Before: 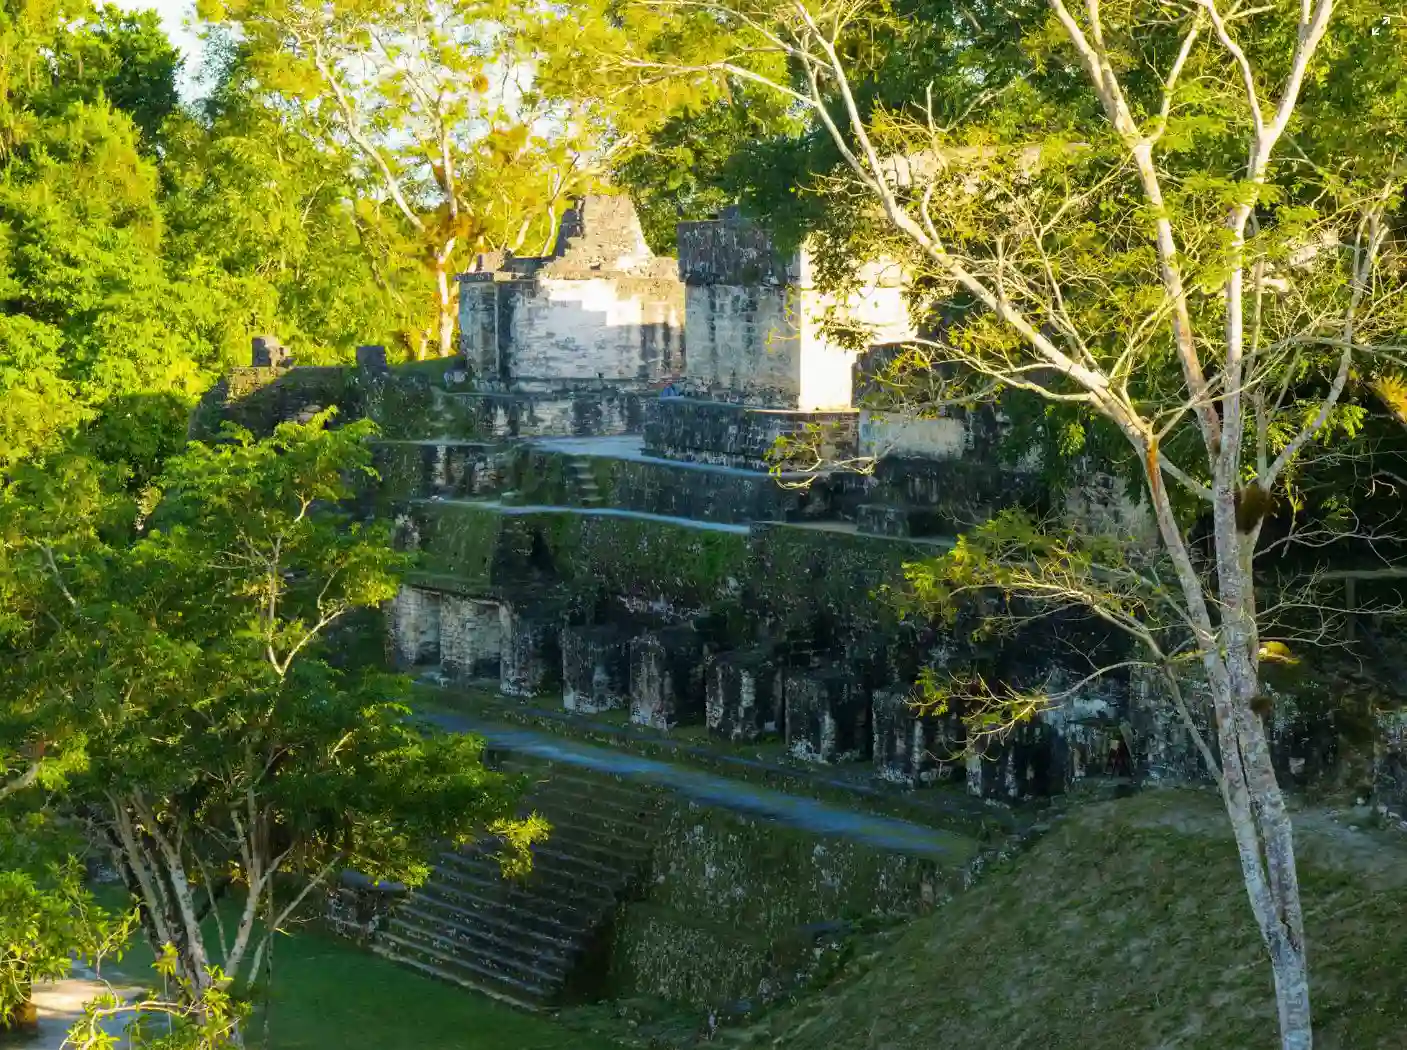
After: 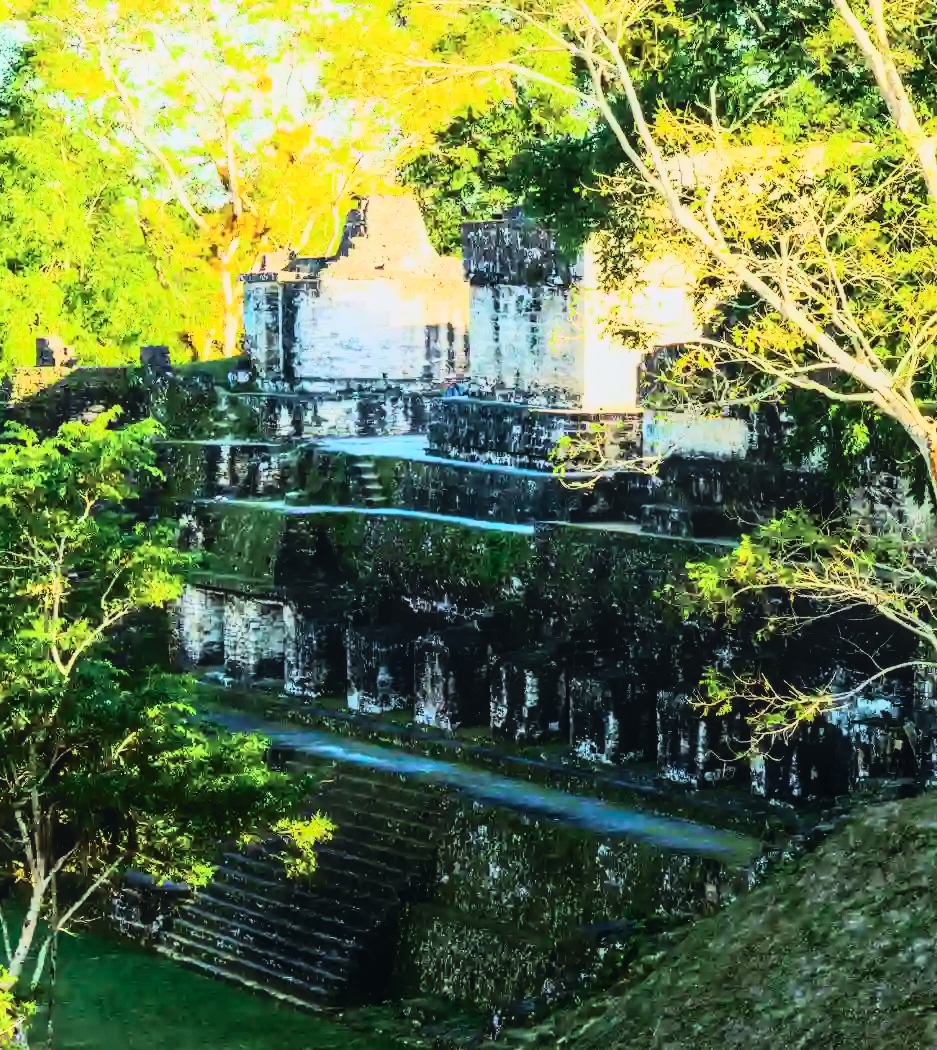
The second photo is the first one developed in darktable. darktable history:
rgb curve: curves: ch0 [(0, 0) (0.21, 0.15) (0.24, 0.21) (0.5, 0.75) (0.75, 0.96) (0.89, 0.99) (1, 1)]; ch1 [(0, 0.02) (0.21, 0.13) (0.25, 0.2) (0.5, 0.67) (0.75, 0.9) (0.89, 0.97) (1, 1)]; ch2 [(0, 0.02) (0.21, 0.13) (0.25, 0.2) (0.5, 0.67) (0.75, 0.9) (0.89, 0.97) (1, 1)], compensate middle gray true
rgb levels: preserve colors max RGB
local contrast: on, module defaults
tone curve: curves: ch0 [(0, 0.045) (0.155, 0.169) (0.46, 0.466) (0.751, 0.788) (1, 0.961)]; ch1 [(0, 0) (0.43, 0.408) (0.472, 0.469) (0.505, 0.503) (0.553, 0.563) (0.592, 0.581) (0.631, 0.625) (1, 1)]; ch2 [(0, 0) (0.505, 0.495) (0.55, 0.557) (0.583, 0.573) (1, 1)], color space Lab, independent channels, preserve colors none
crop: left 15.419%, right 17.914%
levels: levels [0, 0.51, 1]
